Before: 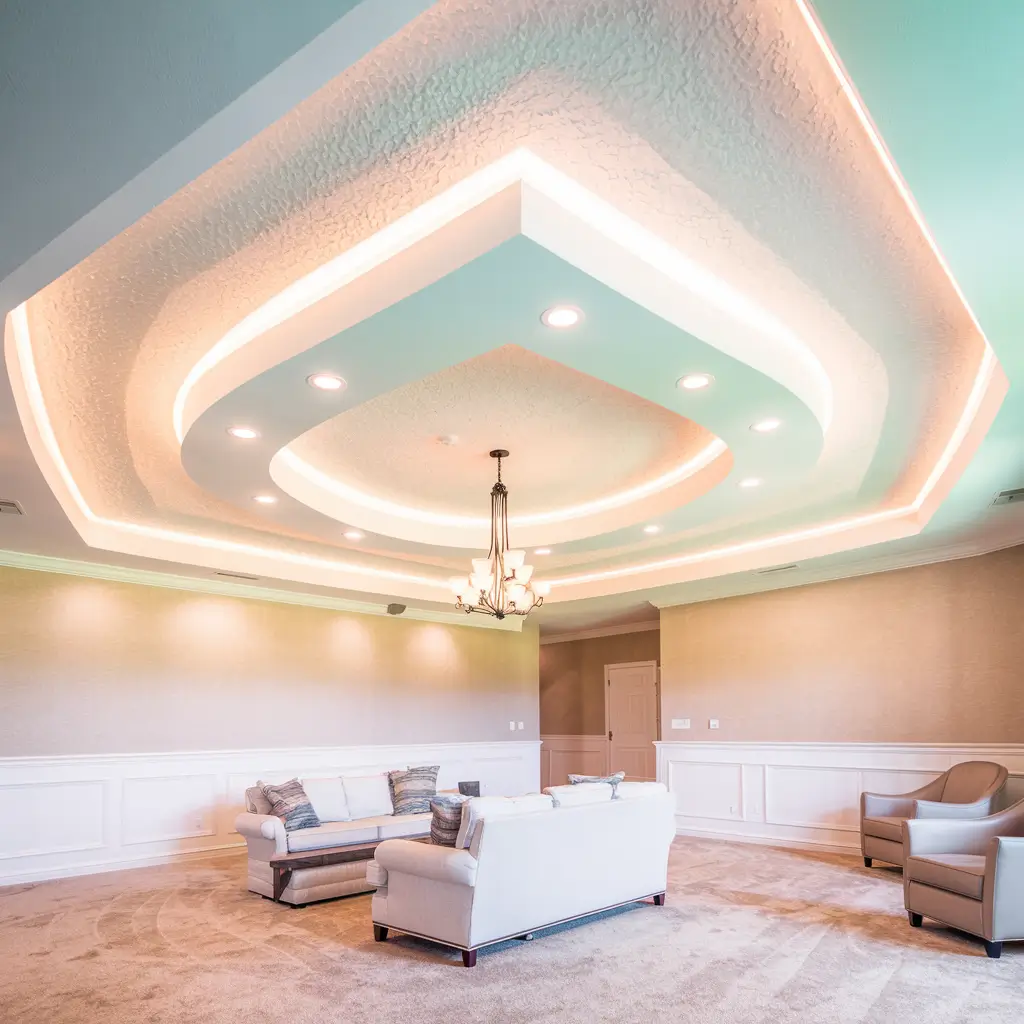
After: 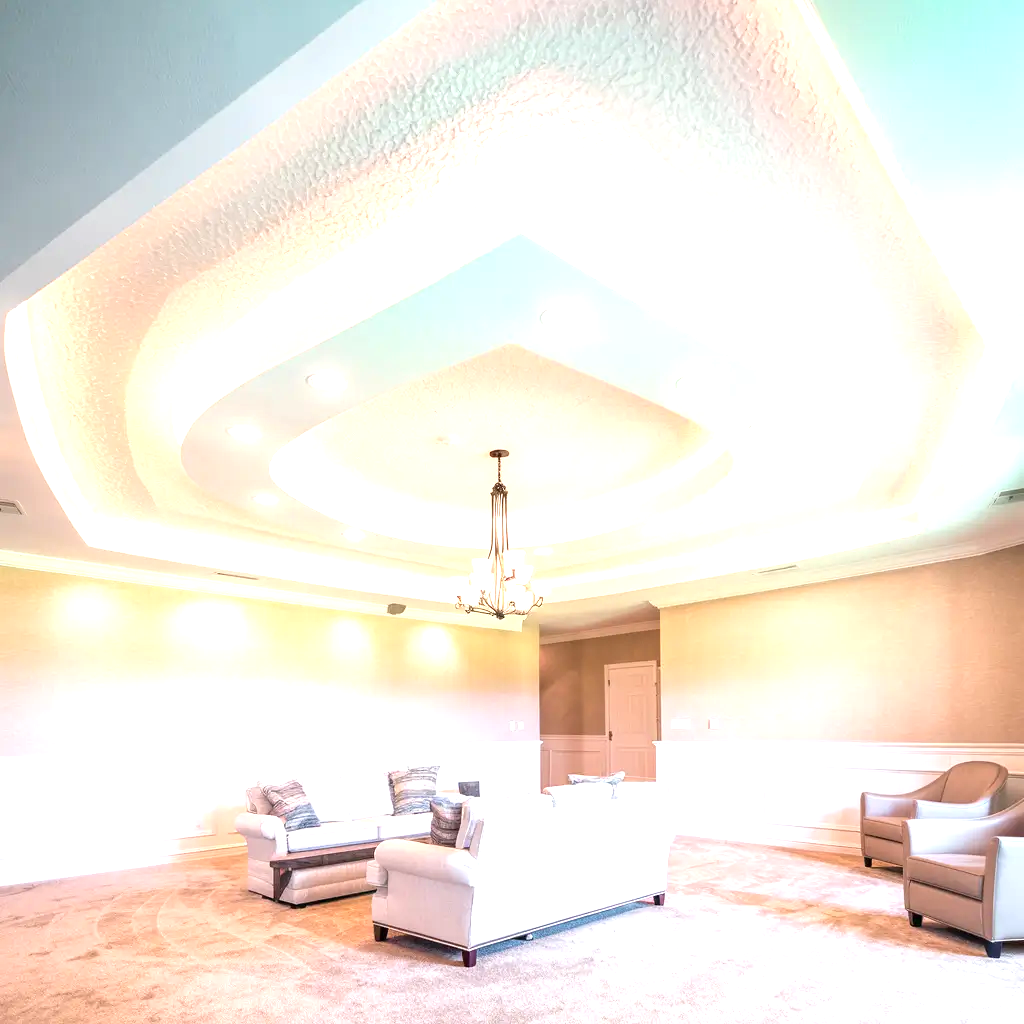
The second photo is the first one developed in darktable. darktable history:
exposure: black level correction 0, exposure 0.886 EV, compensate highlight preservation false
